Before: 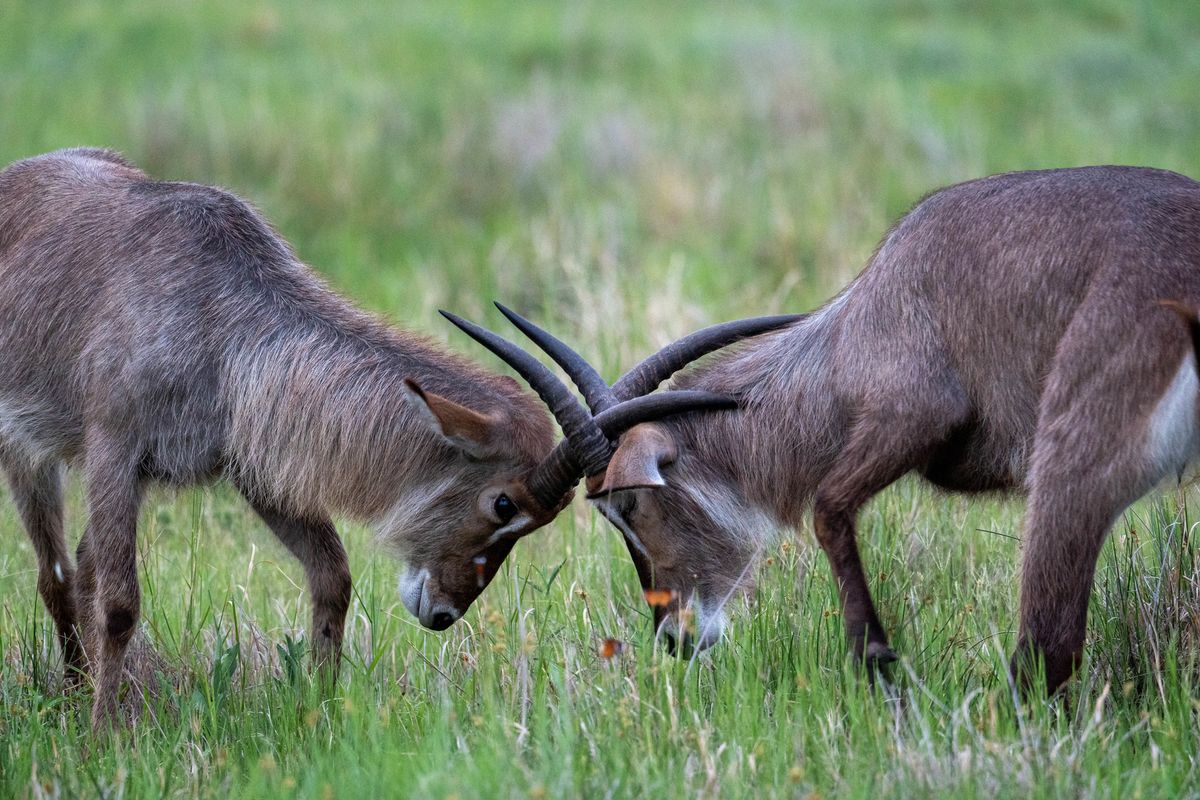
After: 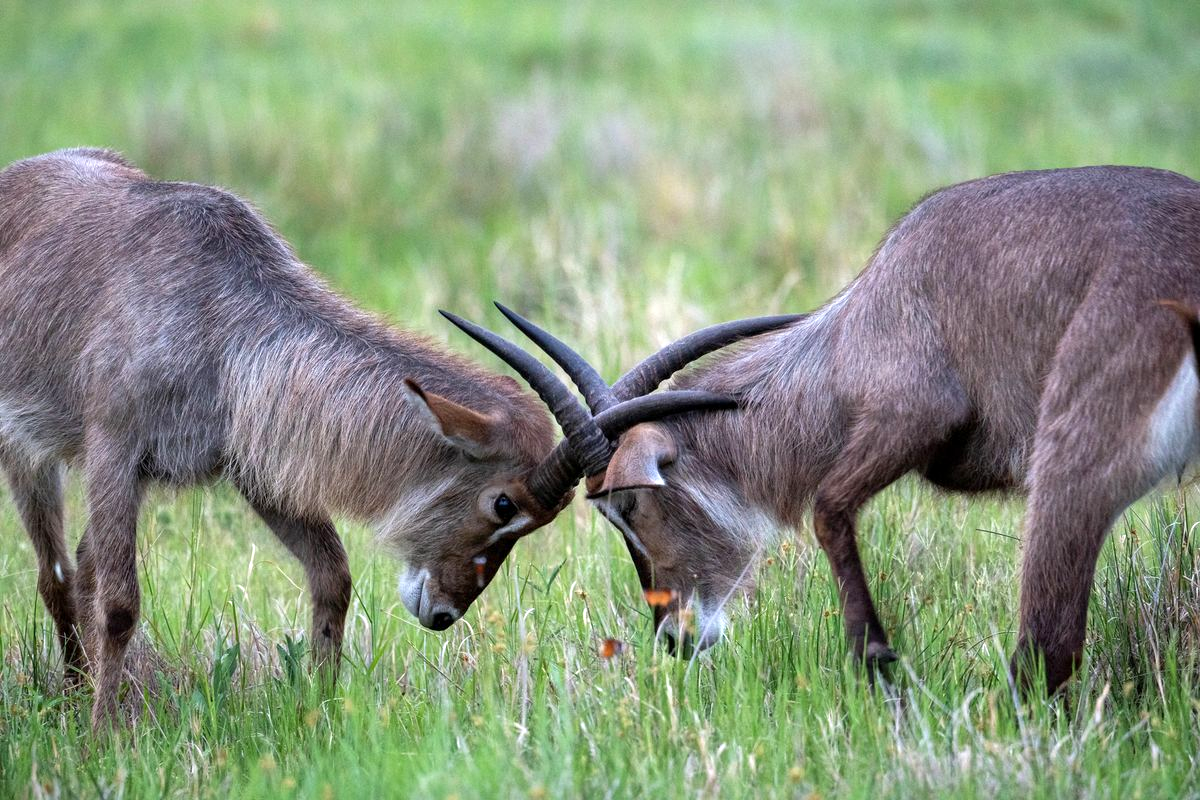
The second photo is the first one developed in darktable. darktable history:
vignetting: fall-off start 97.27%, fall-off radius 79.36%, brightness -0.435, saturation -0.195, width/height ratio 1.111, unbound false
exposure: black level correction 0.001, exposure 0.499 EV, compensate highlight preservation false
